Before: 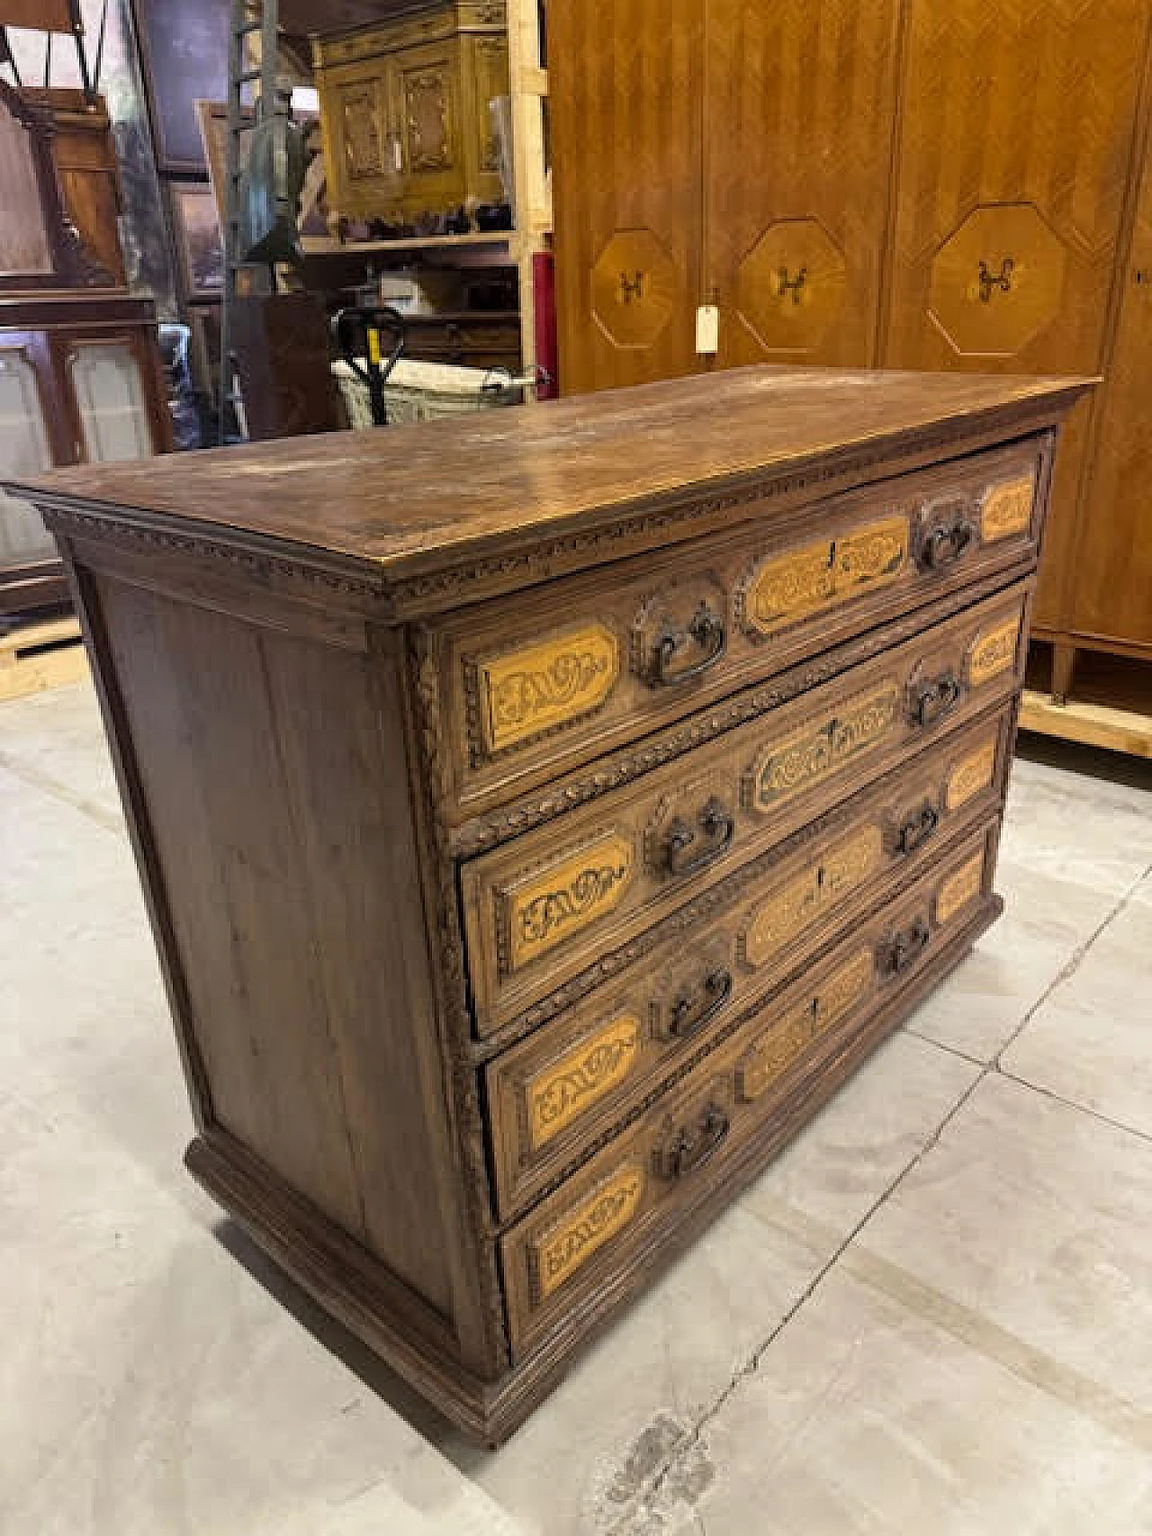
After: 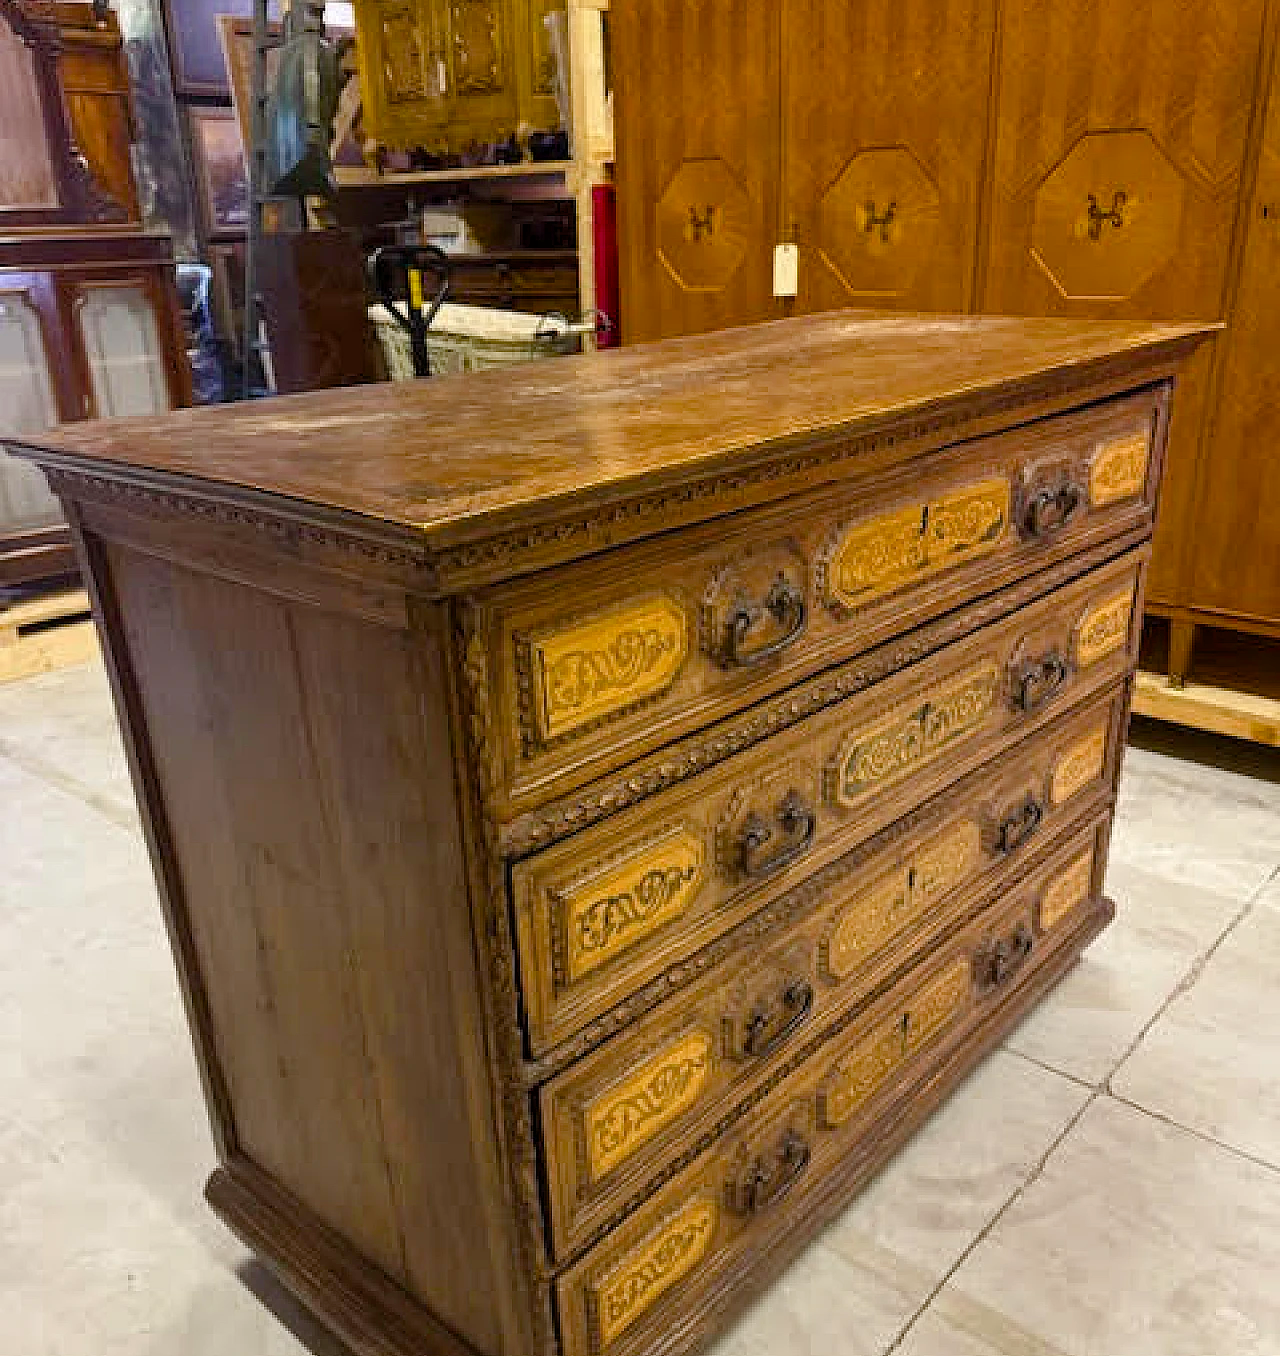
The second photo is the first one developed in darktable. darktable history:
color balance rgb: perceptual saturation grading › global saturation 20%, perceptual saturation grading › highlights -25.462%, perceptual saturation grading › shadows 50.256%, global vibrance 20%
crop and rotate: top 5.654%, bottom 14.872%
